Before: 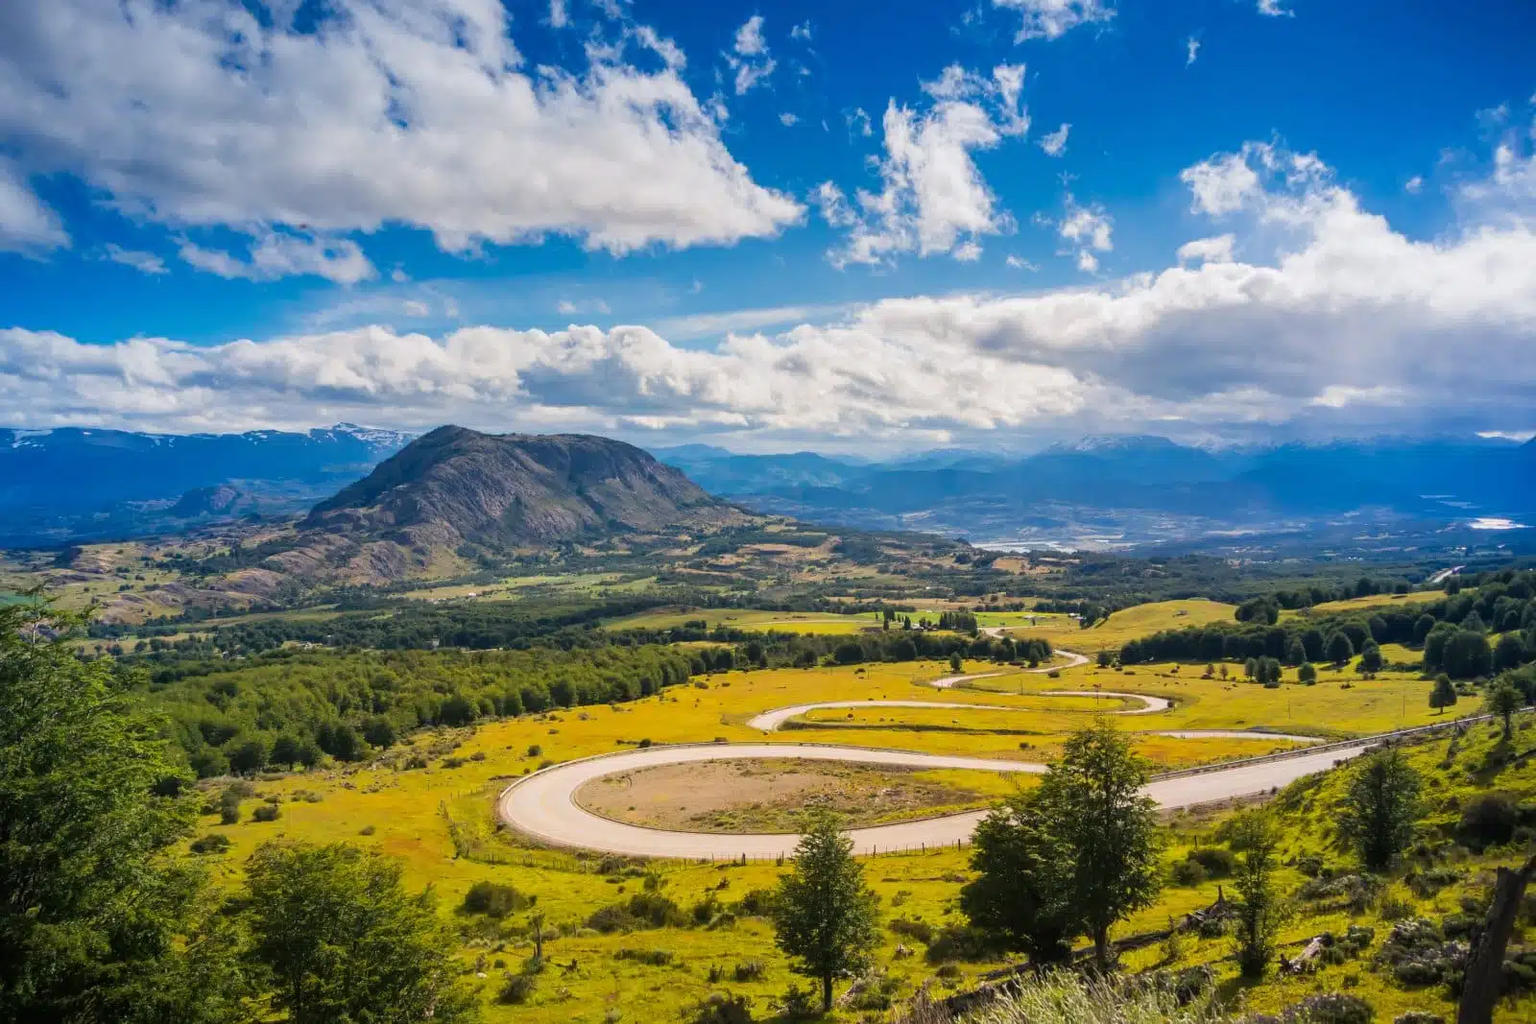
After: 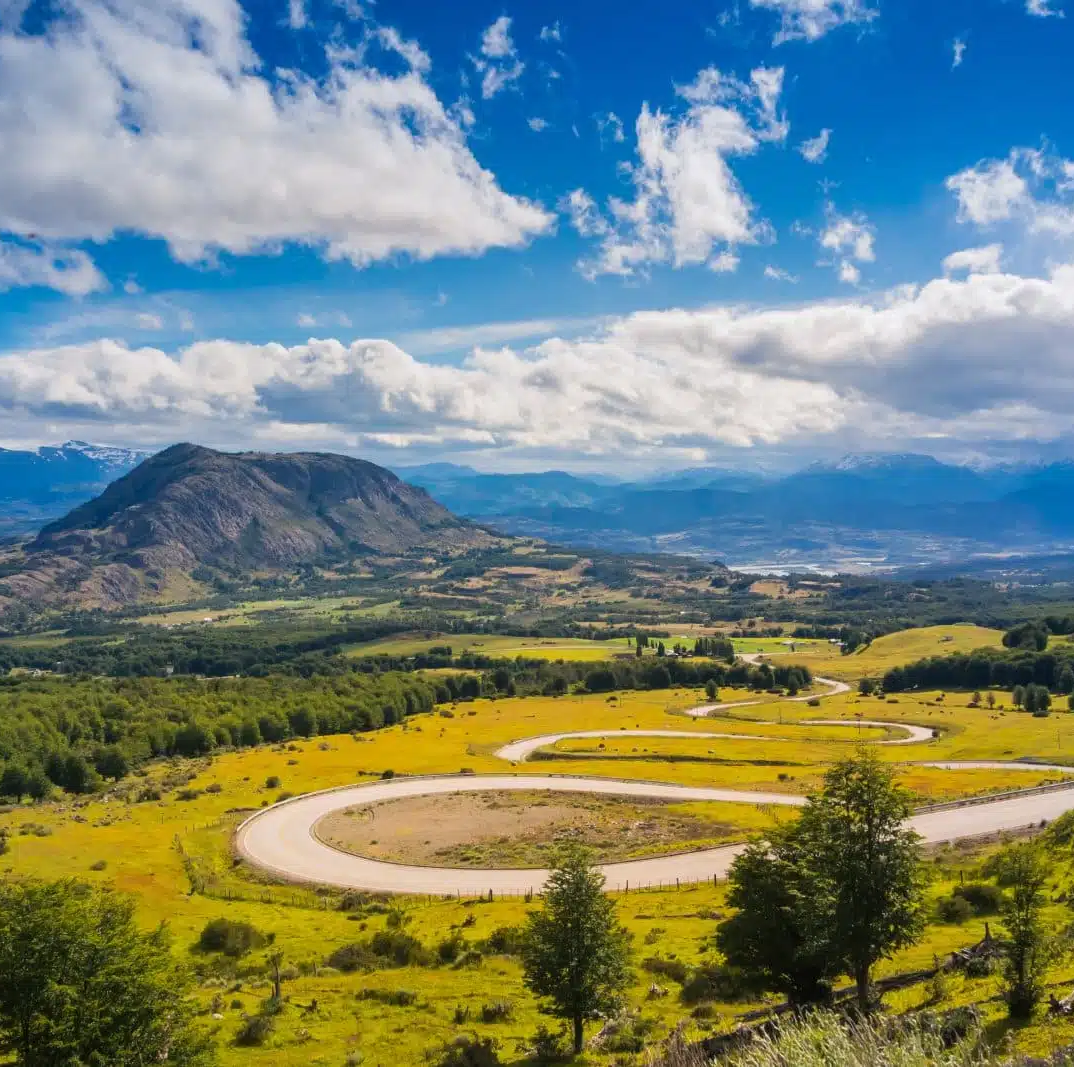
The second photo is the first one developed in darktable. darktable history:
crop and rotate: left 17.779%, right 15.07%
